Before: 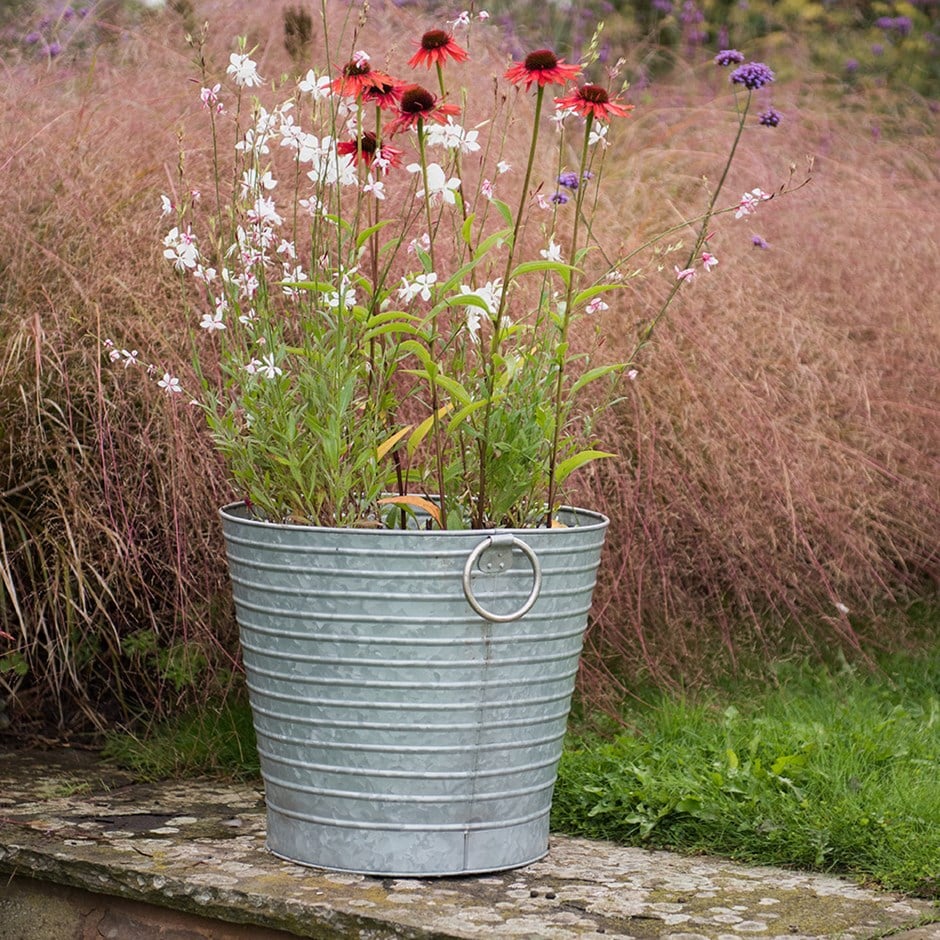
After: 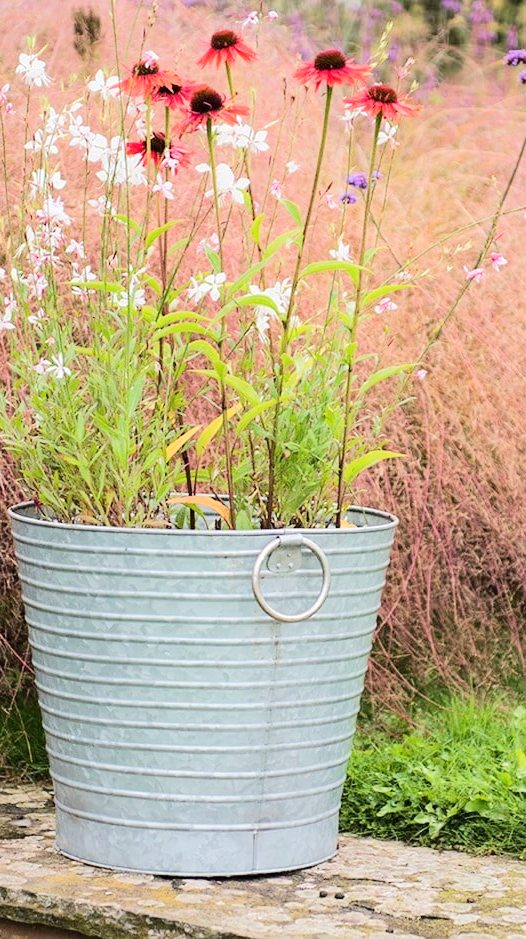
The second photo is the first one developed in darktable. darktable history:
crop and rotate: left 22.656%, right 21.375%
tone equalizer: -7 EV 0.153 EV, -6 EV 0.591 EV, -5 EV 1.16 EV, -4 EV 1.35 EV, -3 EV 1.14 EV, -2 EV 0.6 EV, -1 EV 0.153 EV, edges refinement/feathering 500, mask exposure compensation -1.57 EV, preserve details no
